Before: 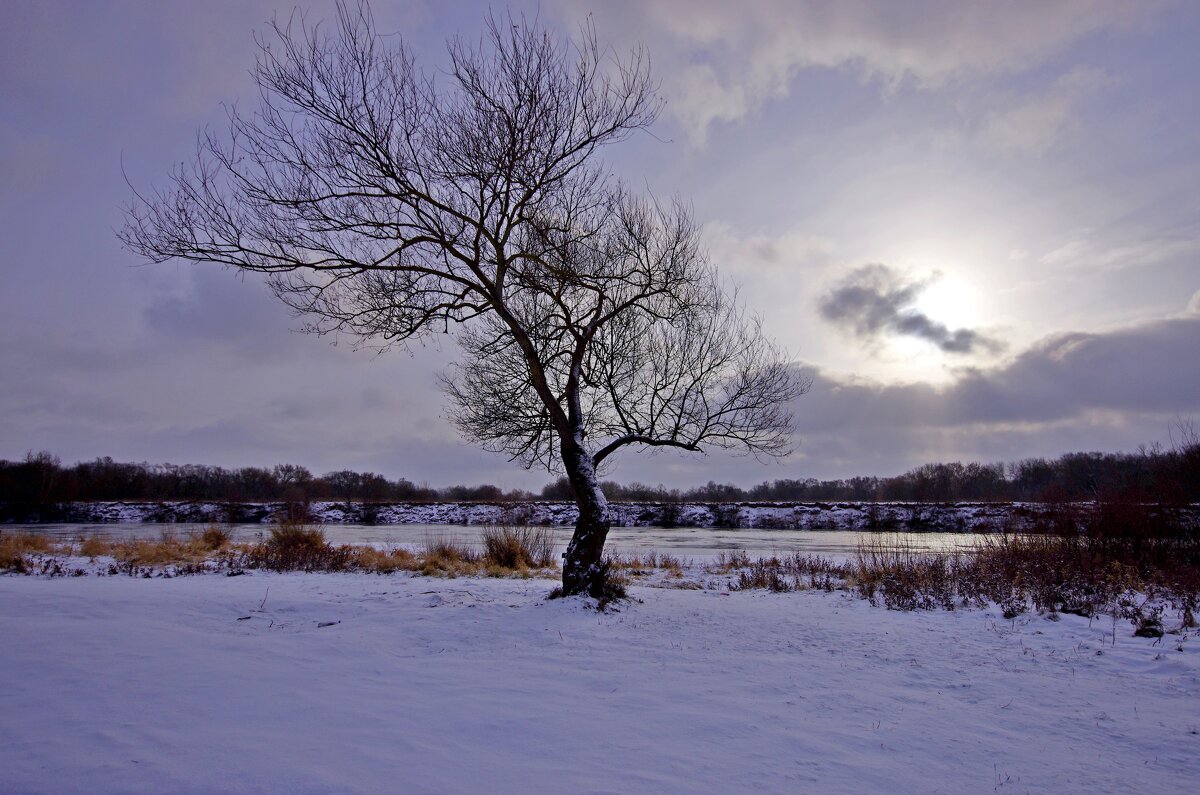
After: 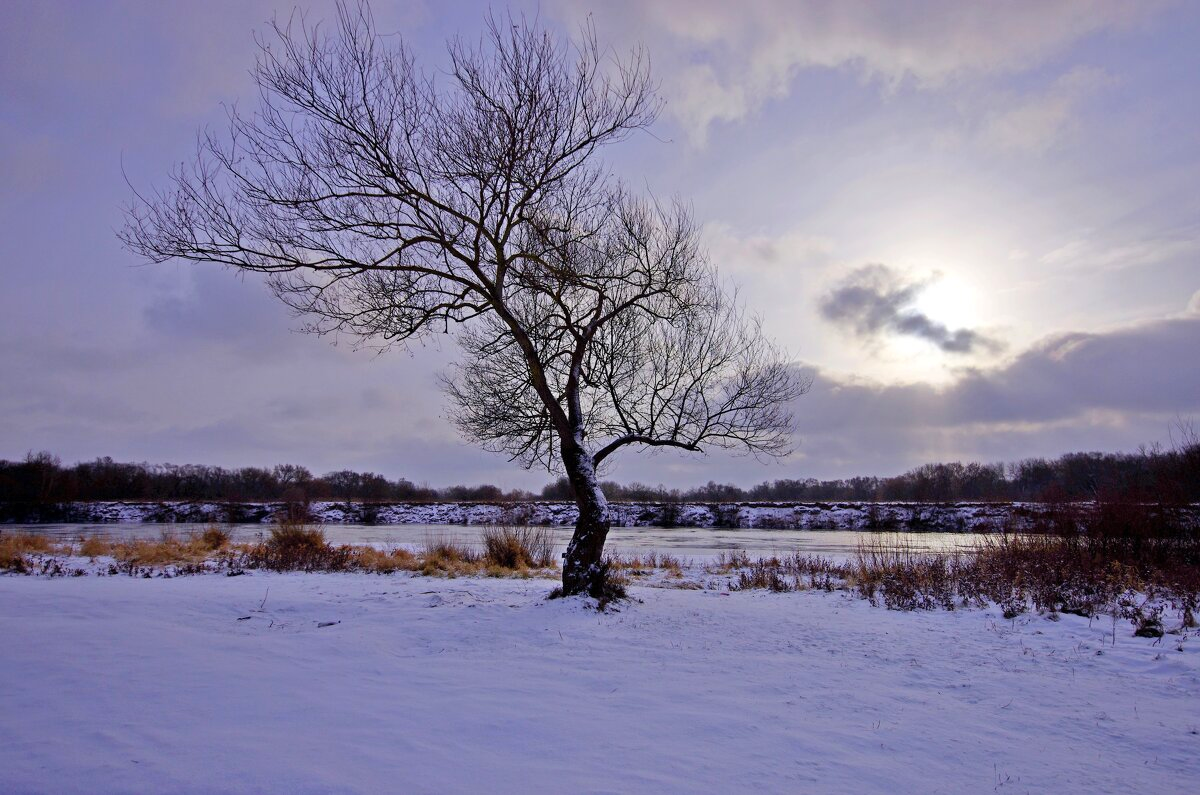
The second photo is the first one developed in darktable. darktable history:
contrast brightness saturation: contrast 0.07, brightness 0.073, saturation 0.18
